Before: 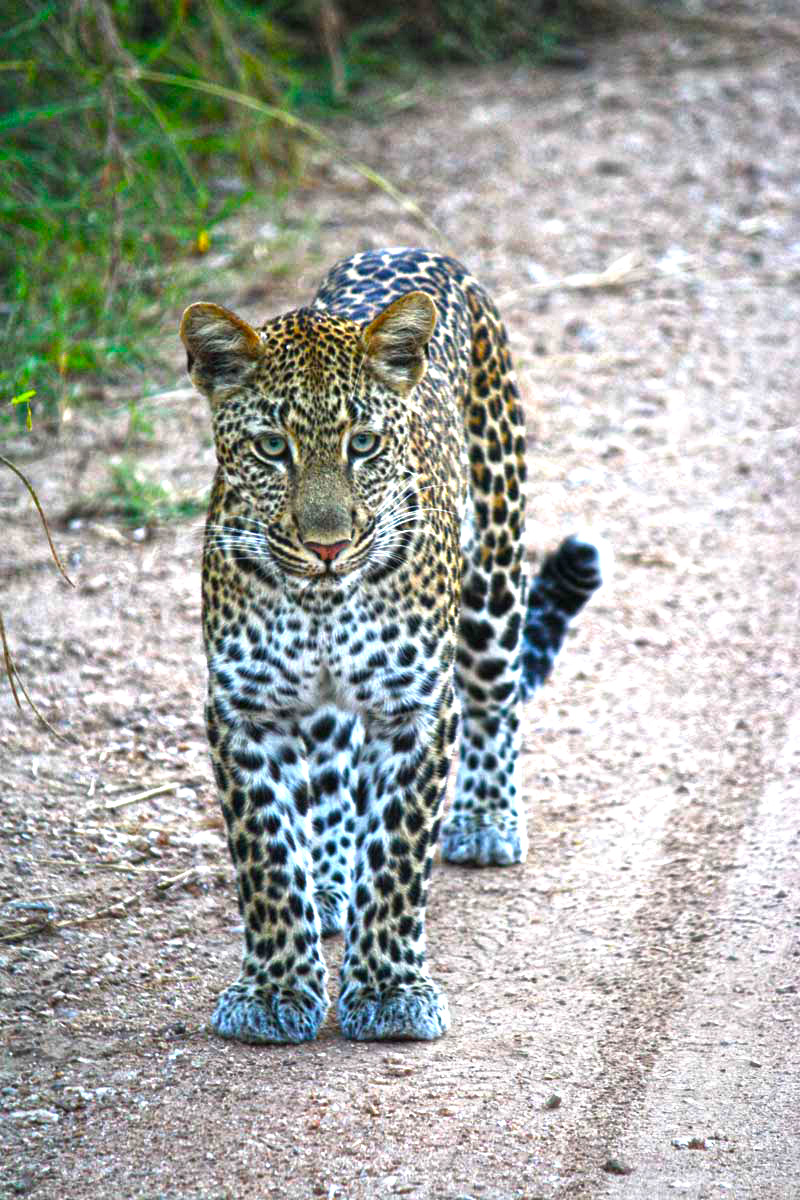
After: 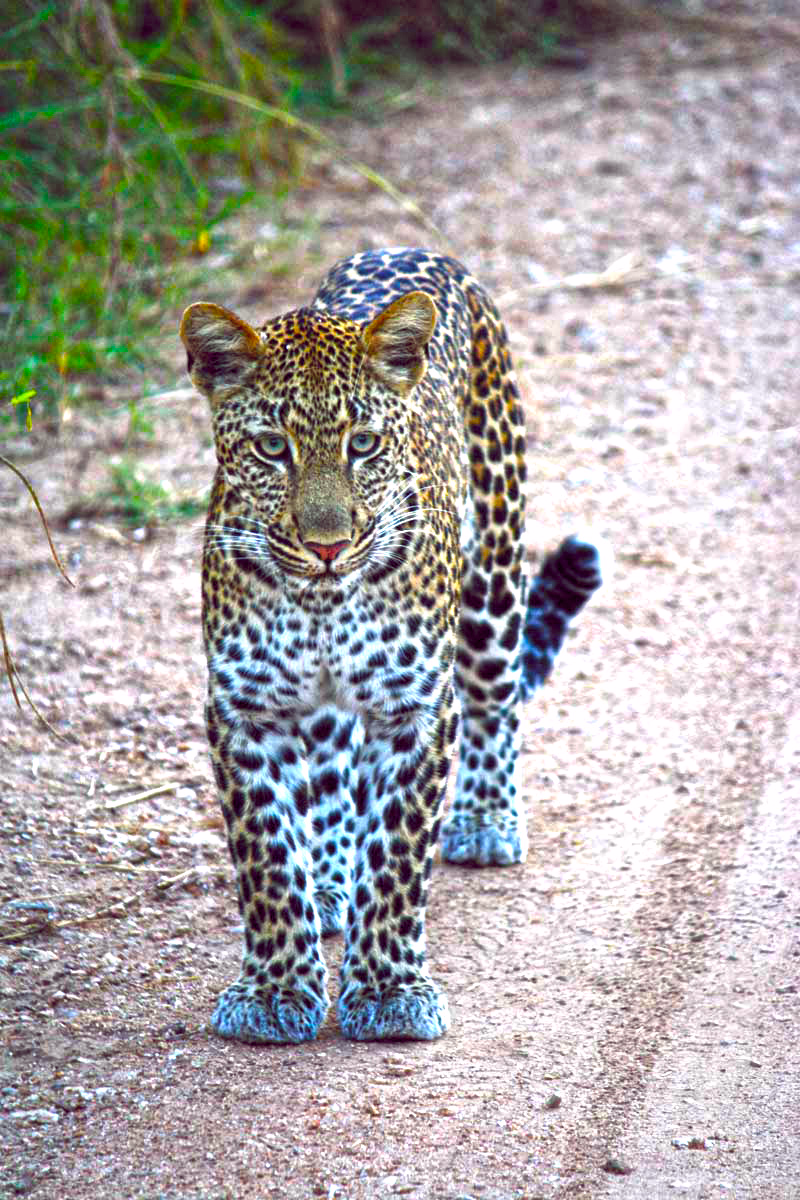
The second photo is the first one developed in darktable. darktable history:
color balance rgb: global offset › chroma 0.28%, global offset › hue 318.31°, perceptual saturation grading › global saturation 25.765%, global vibrance 10.784%
